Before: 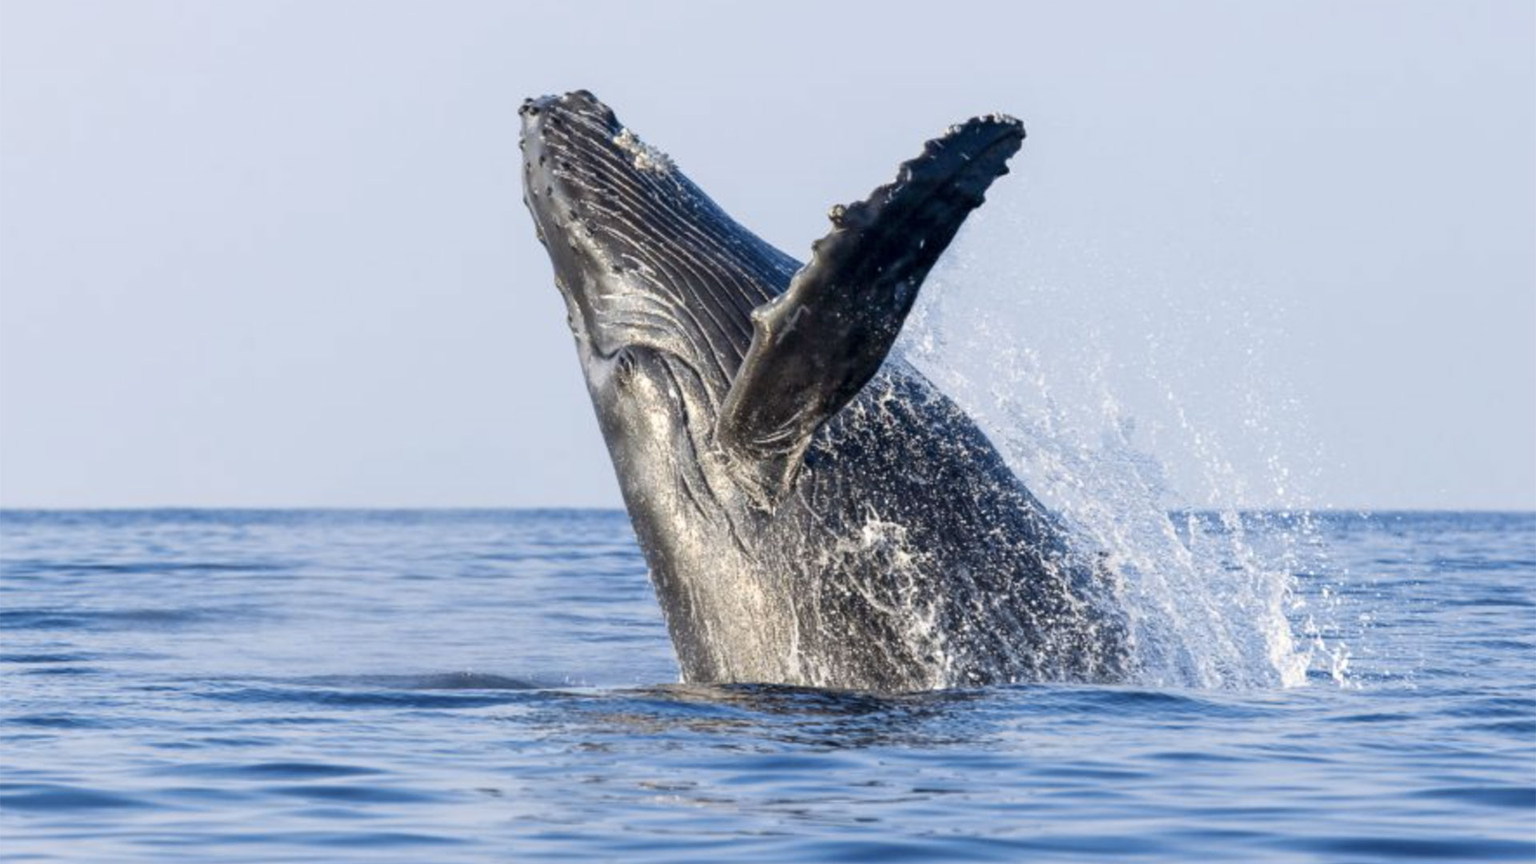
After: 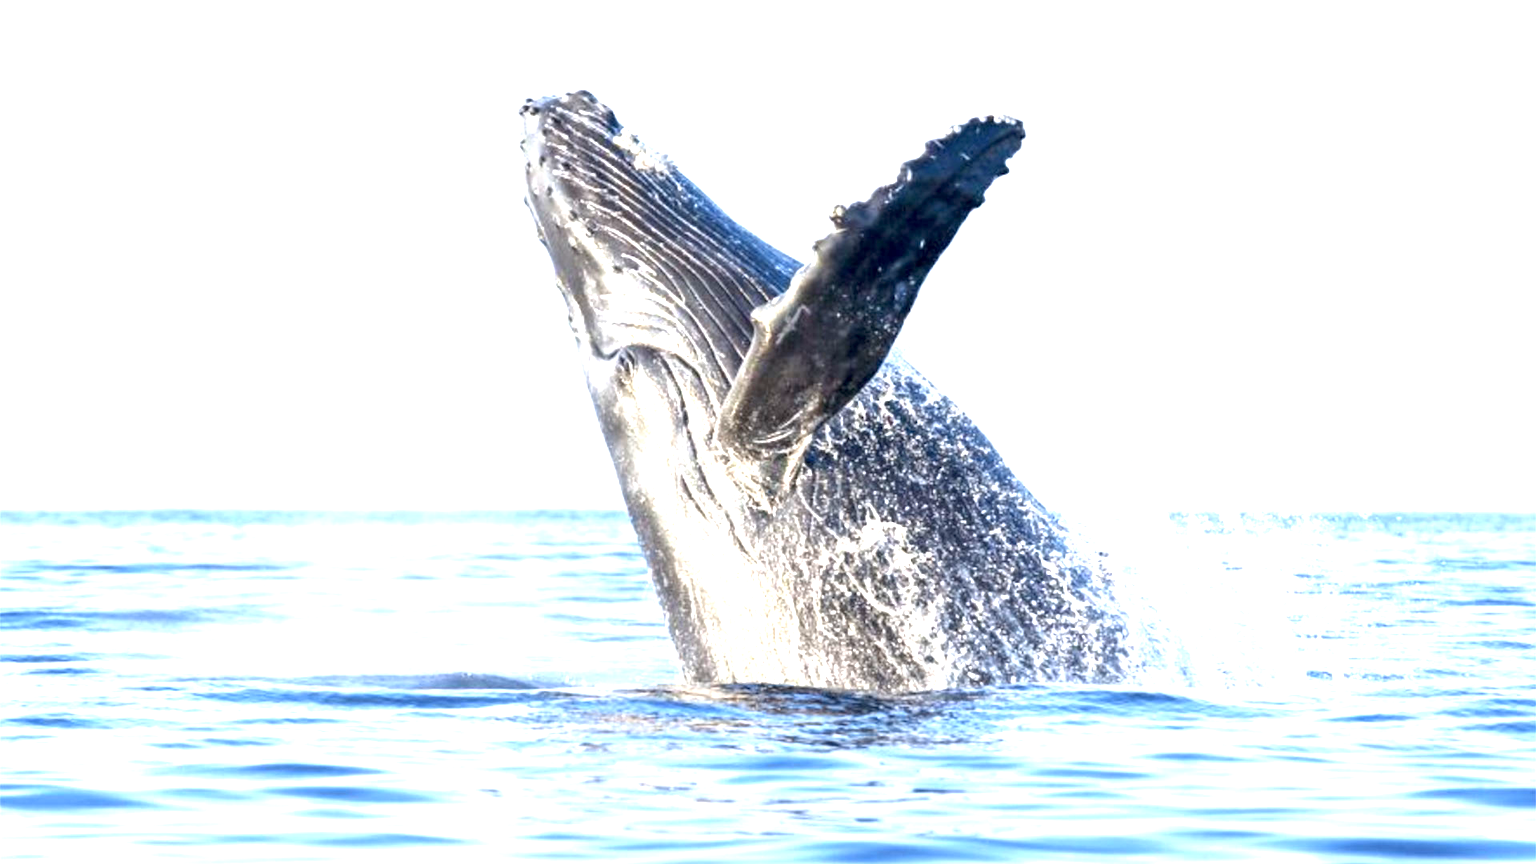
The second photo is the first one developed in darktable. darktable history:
exposure: black level correction 0.001, exposure 1.711 EV, compensate highlight preservation false
tone equalizer: smoothing diameter 2.18%, edges refinement/feathering 22.78, mask exposure compensation -1.57 EV, filter diffusion 5
